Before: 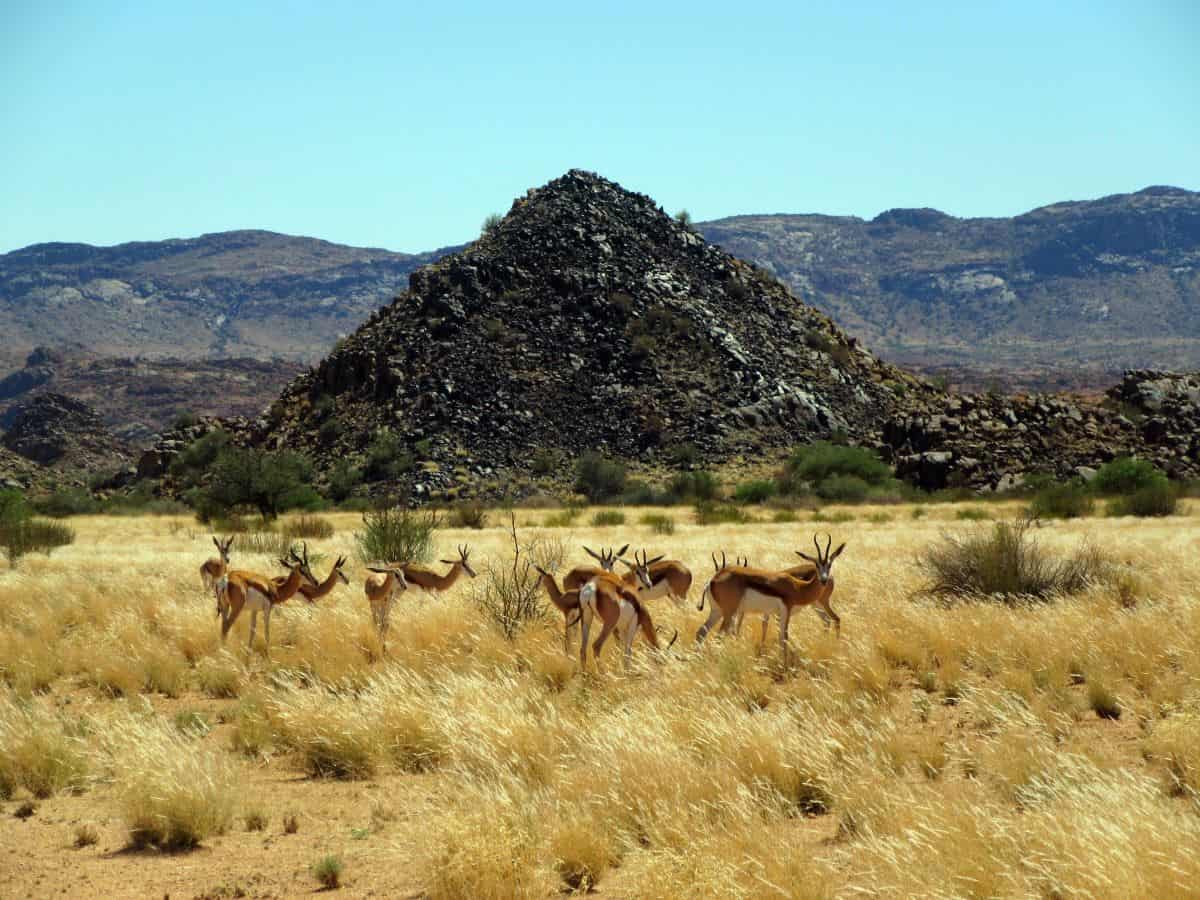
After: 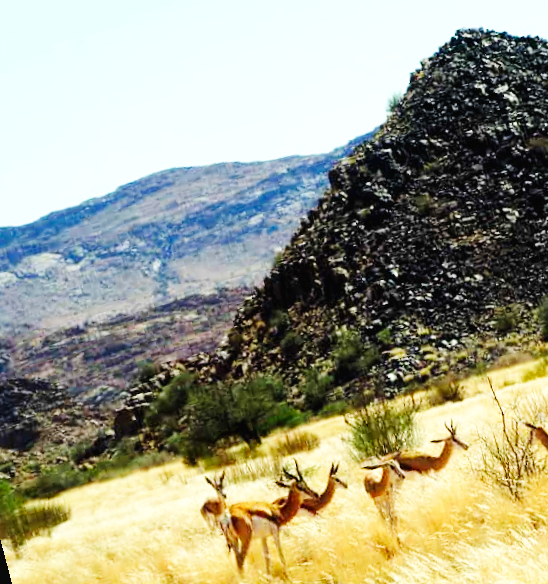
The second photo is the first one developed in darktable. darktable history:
crop and rotate: left 0%, top 0%, right 50.845%
rotate and perspective: rotation -14.8°, crop left 0.1, crop right 0.903, crop top 0.25, crop bottom 0.748
base curve: curves: ch0 [(0, 0.003) (0.001, 0.002) (0.006, 0.004) (0.02, 0.022) (0.048, 0.086) (0.094, 0.234) (0.162, 0.431) (0.258, 0.629) (0.385, 0.8) (0.548, 0.918) (0.751, 0.988) (1, 1)], preserve colors none
